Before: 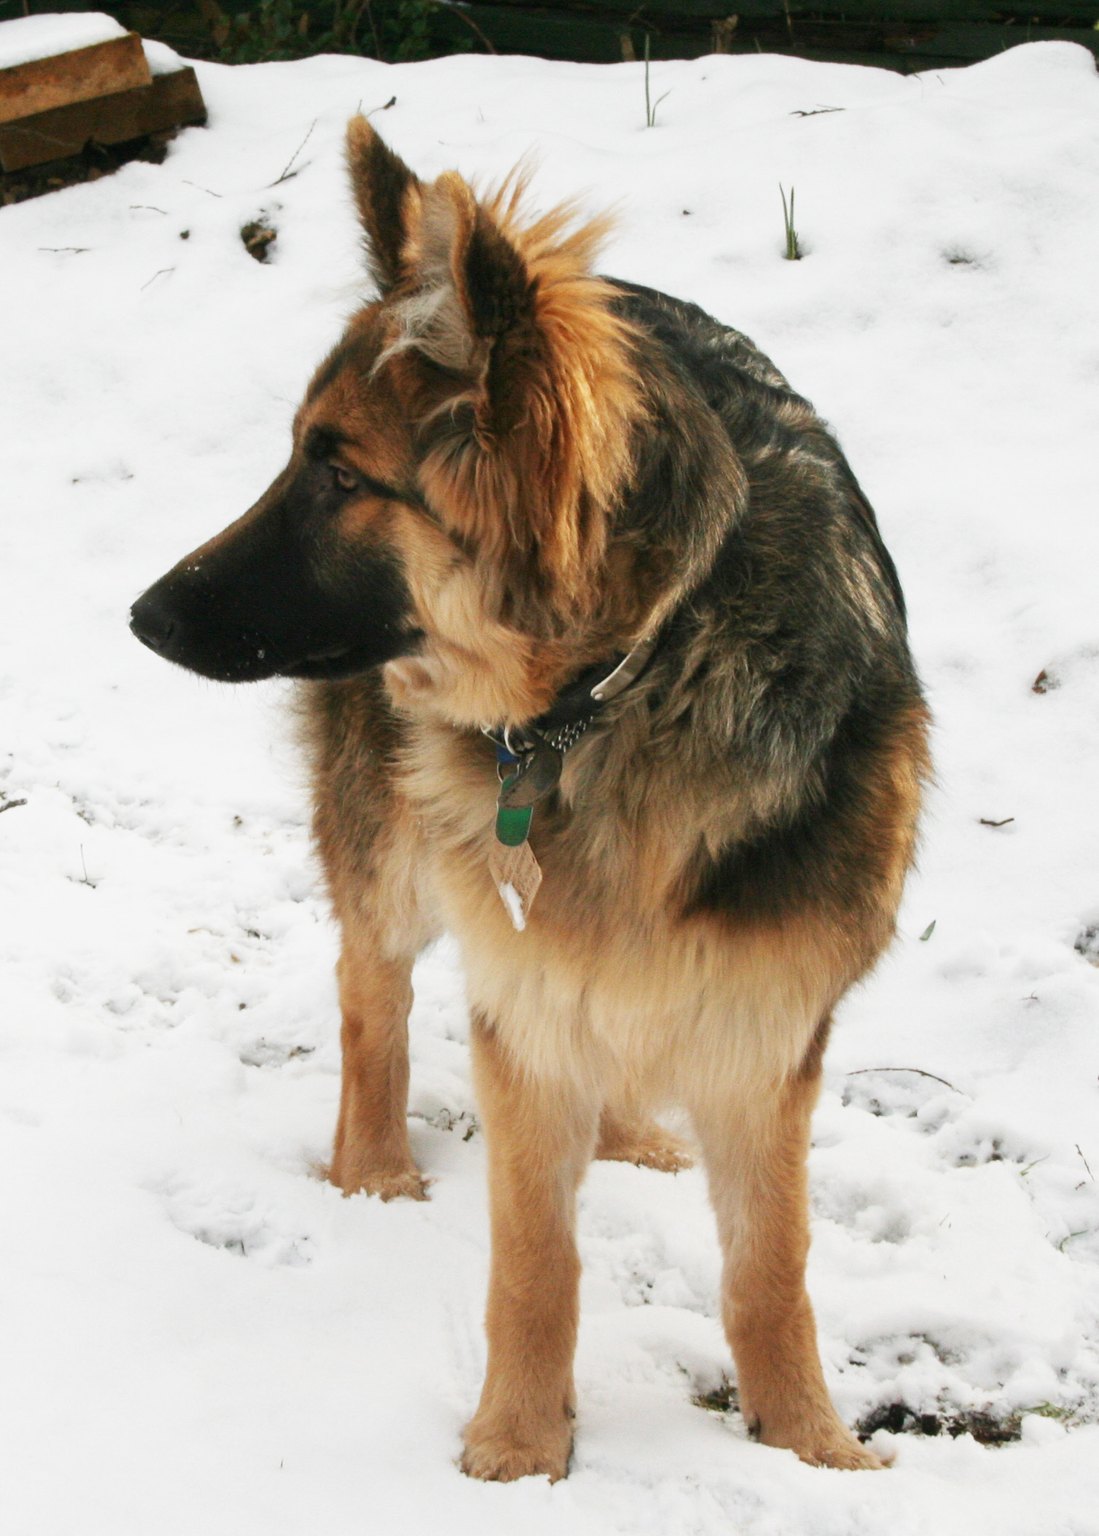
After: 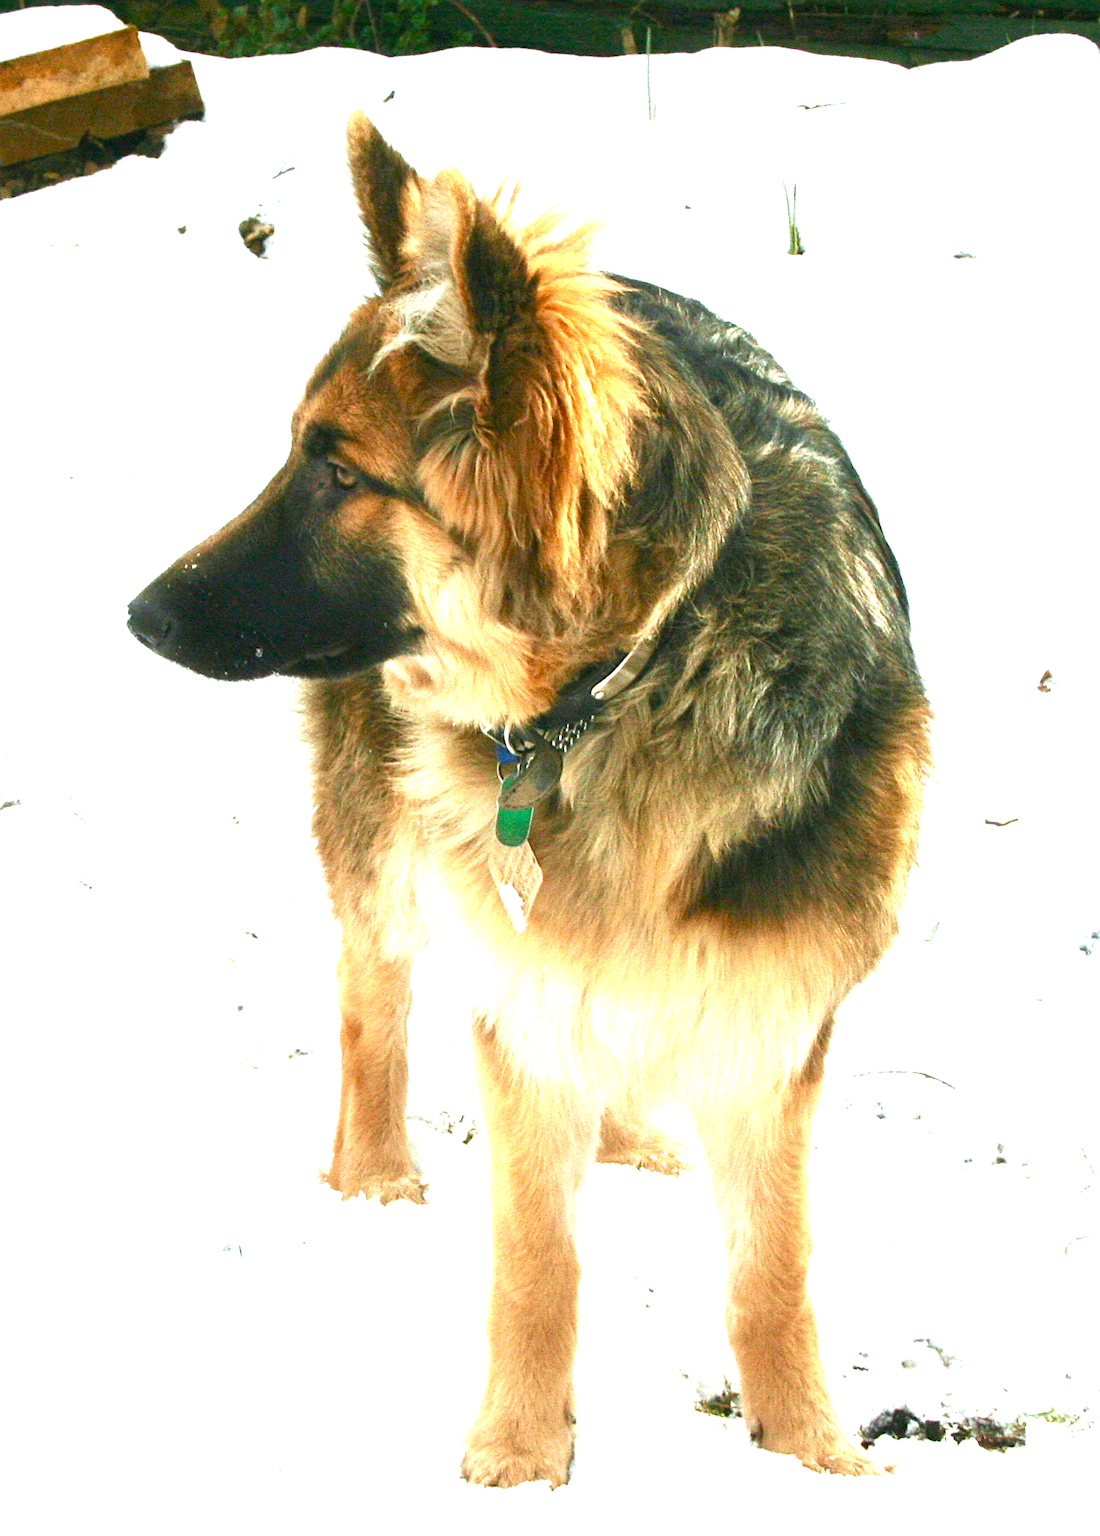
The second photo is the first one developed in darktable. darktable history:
exposure: black level correction 0, exposure 1.55 EV, compensate exposure bias true, compensate highlight preservation false
contrast brightness saturation: contrast 0.01, saturation -0.05
white balance: red 0.967, blue 1.119, emerald 0.756
sharpen: on, module defaults
velvia: on, module defaults
crop: left 0.434%, top 0.485%, right 0.244%, bottom 0.386%
color balance rgb: perceptual saturation grading › global saturation 20%, perceptual saturation grading › highlights -25%, perceptual saturation grading › shadows 50%
color correction: highlights a* -5.94, highlights b* 11.19
